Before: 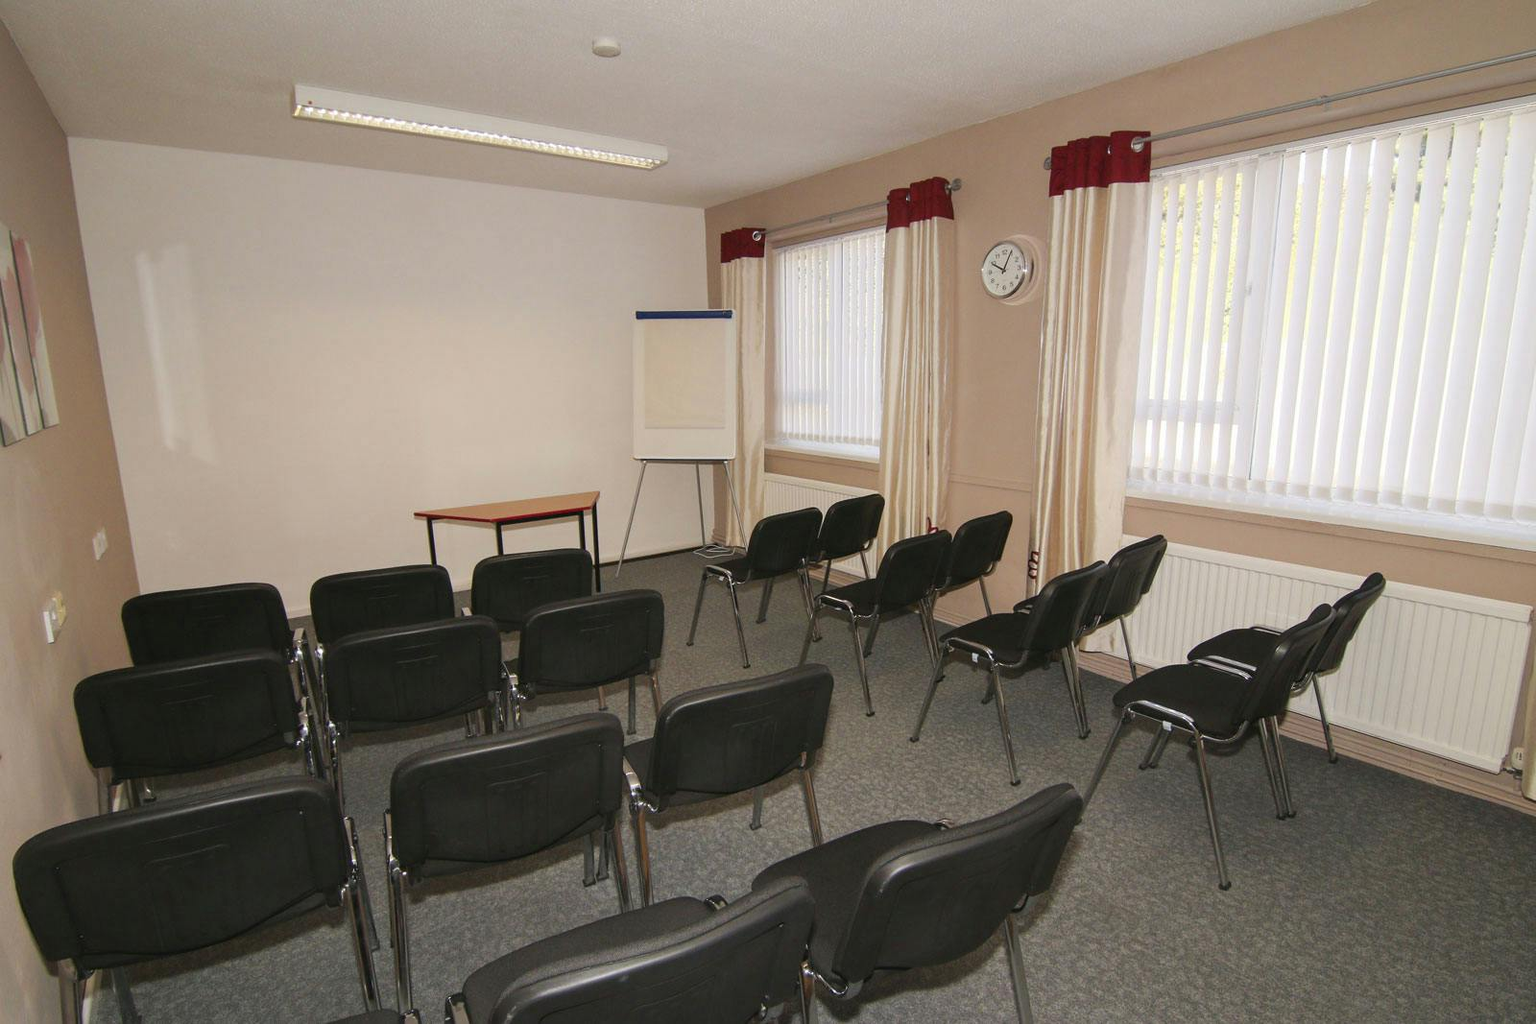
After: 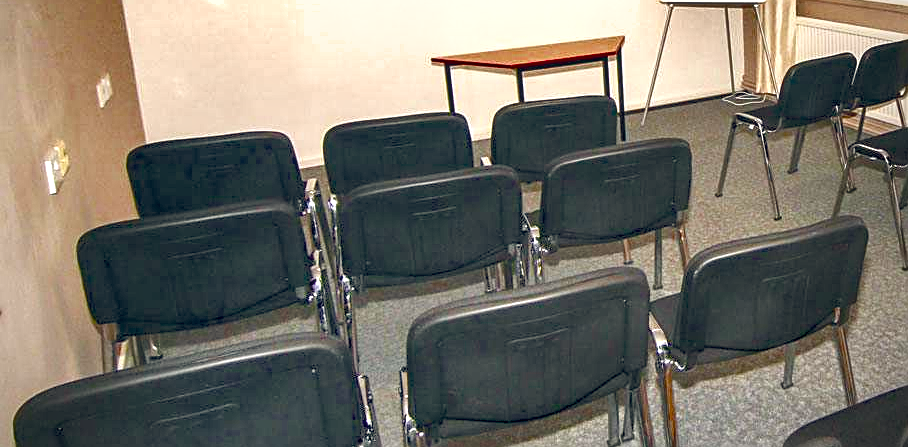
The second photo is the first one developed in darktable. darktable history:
color balance rgb: global offset › chroma 0.146%, global offset › hue 253.37°, perceptual saturation grading › global saturation 34.777%, perceptual saturation grading › highlights -25.814%, perceptual saturation grading › shadows 50.015%, global vibrance -0.559%, saturation formula JzAzBz (2021)
sharpen: on, module defaults
shadows and highlights: shadows 61.03, highlights -60.27, soften with gaussian
vignetting: brightness -0.581, saturation -0.113, center (-0.054, -0.358)
local contrast: detail 130%
exposure: black level correction 0, exposure 1.199 EV, compensate highlight preservation false
crop: top 44.663%, right 43.232%, bottom 13.318%
